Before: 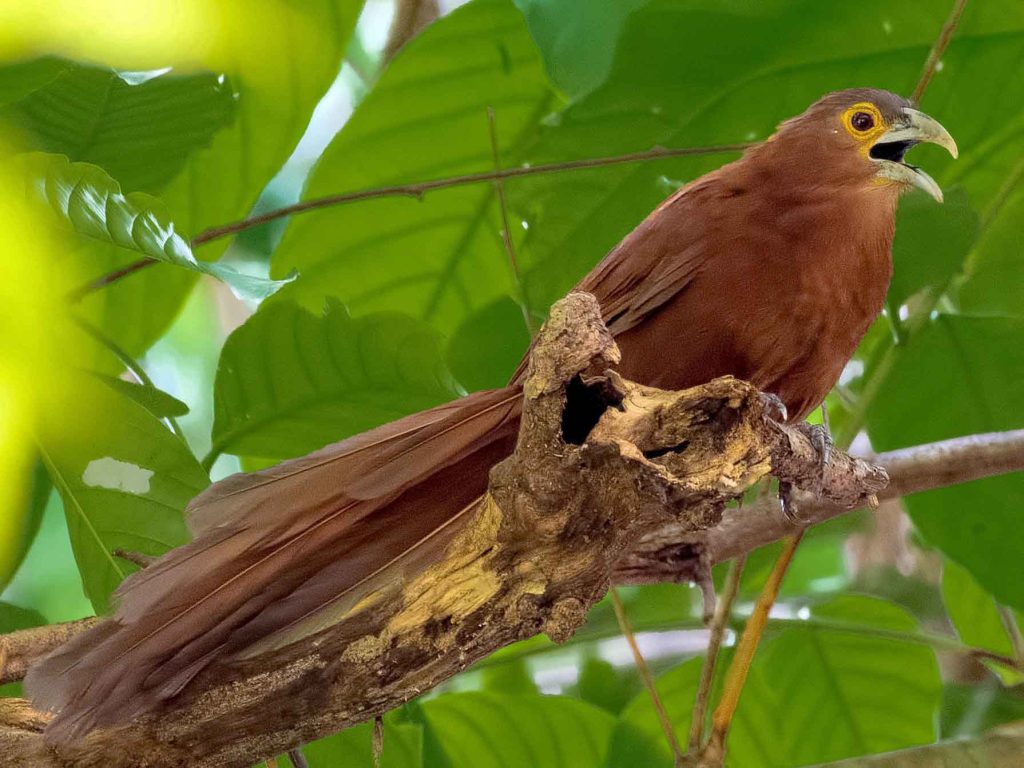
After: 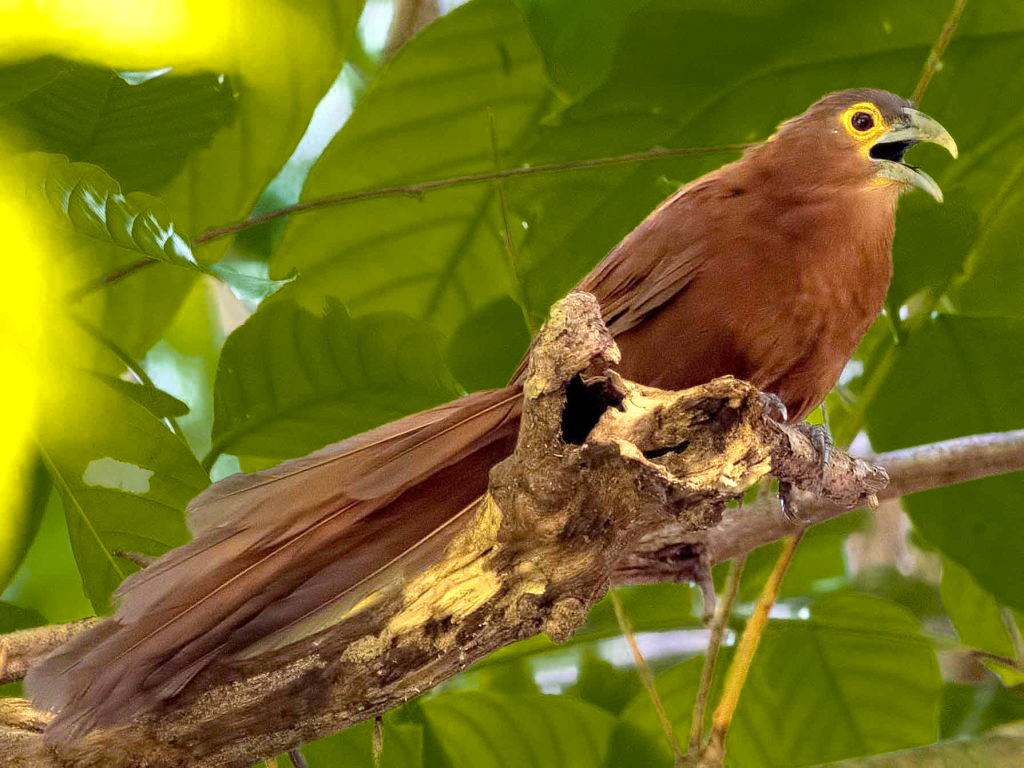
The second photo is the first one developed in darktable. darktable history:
color zones: curves: ch0 [(0.099, 0.624) (0.257, 0.596) (0.384, 0.376) (0.529, 0.492) (0.697, 0.564) (0.768, 0.532) (0.908, 0.644)]; ch1 [(0.112, 0.564) (0.254, 0.612) (0.432, 0.676) (0.592, 0.456) (0.743, 0.684) (0.888, 0.536)]; ch2 [(0.25, 0.5) (0.469, 0.36) (0.75, 0.5)], mix 28.13%
